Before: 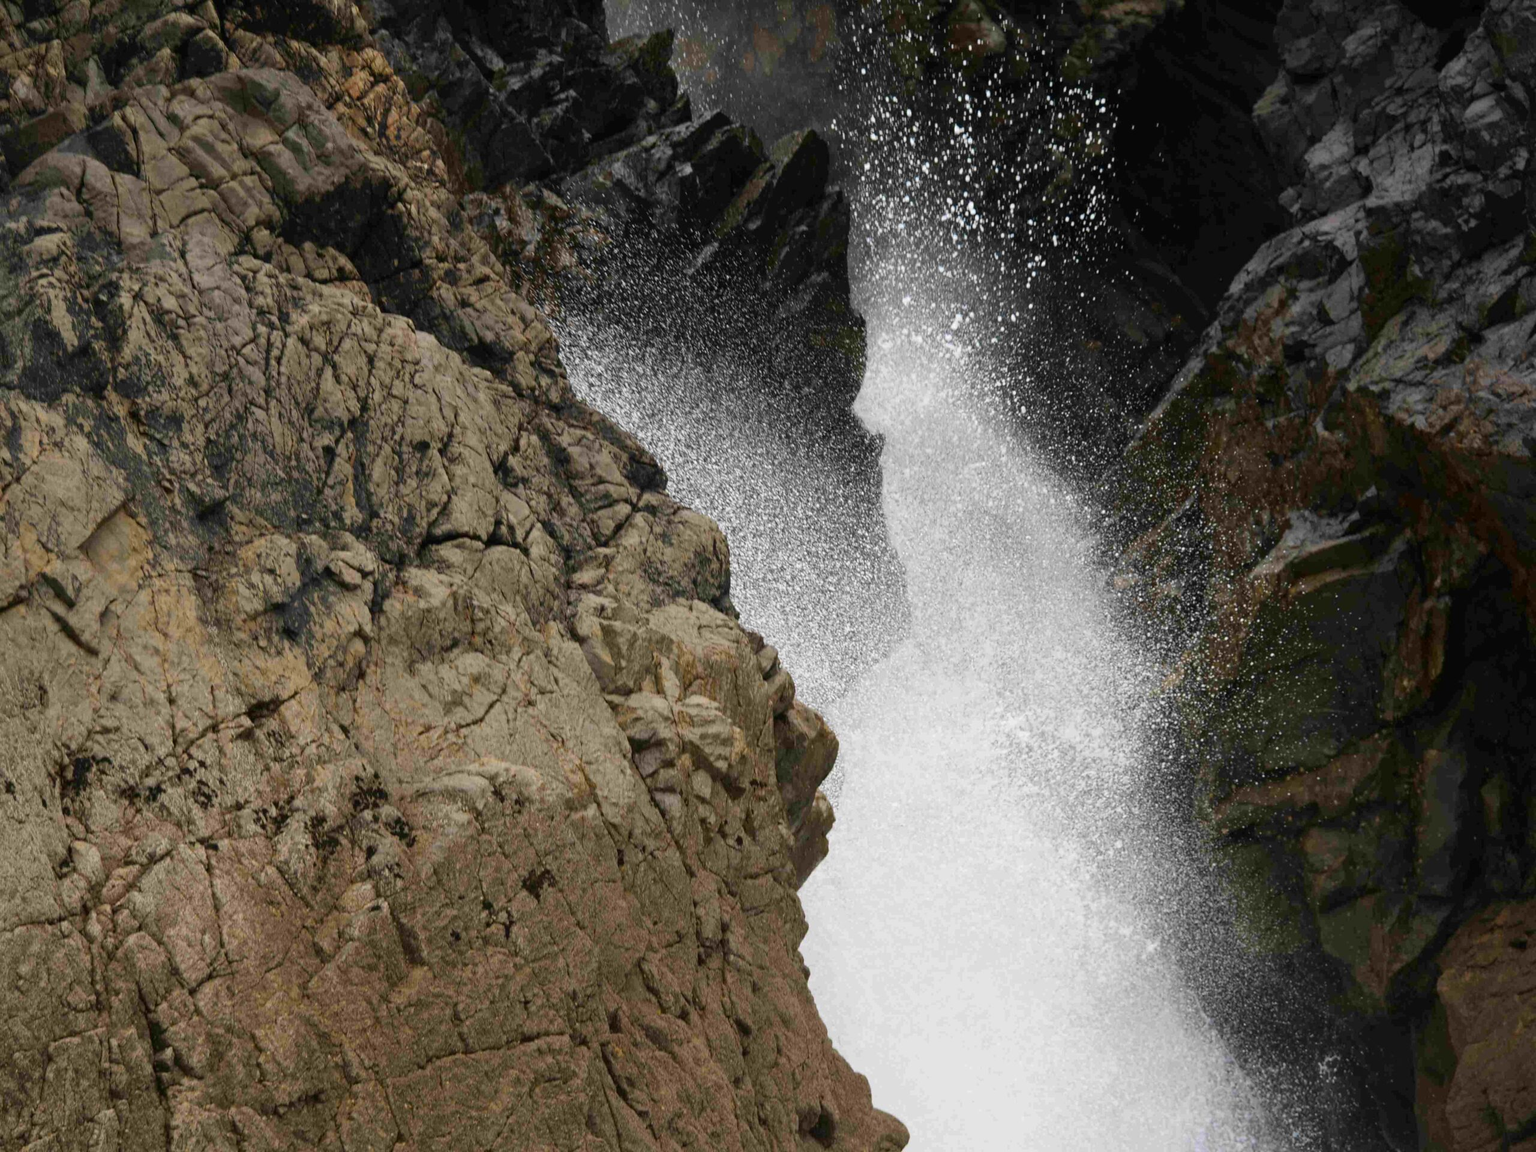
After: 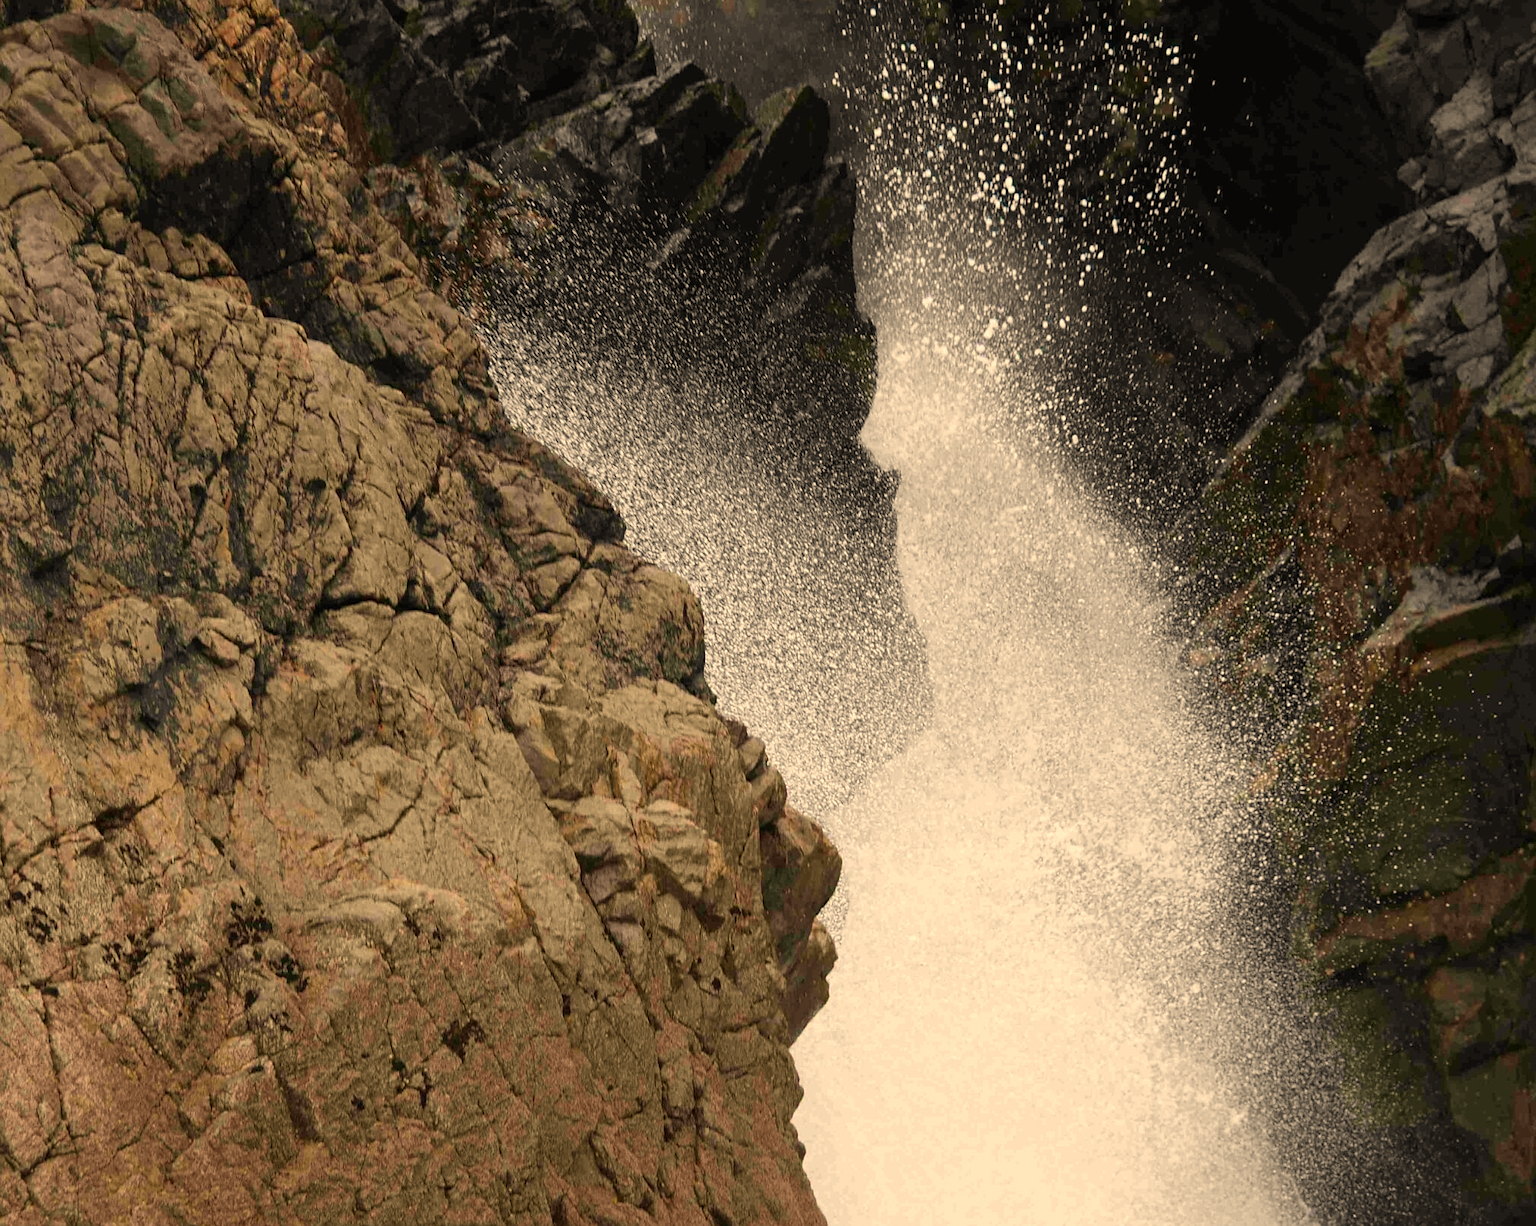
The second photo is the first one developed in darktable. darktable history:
white balance: red 1.138, green 0.996, blue 0.812
levels: mode automatic, black 0.023%, white 99.97%, levels [0.062, 0.494, 0.925]
crop: left 11.225%, top 5.381%, right 9.565%, bottom 10.314%
rotate and perspective: crop left 0, crop top 0
sharpen: radius 0.969, amount 0.604
